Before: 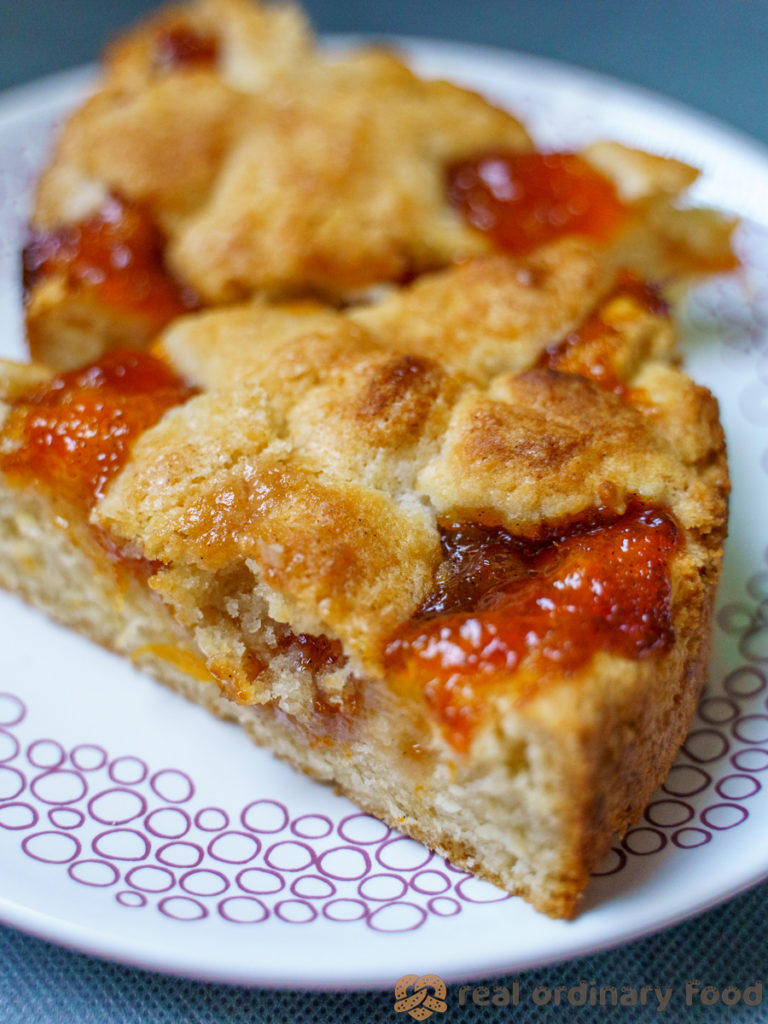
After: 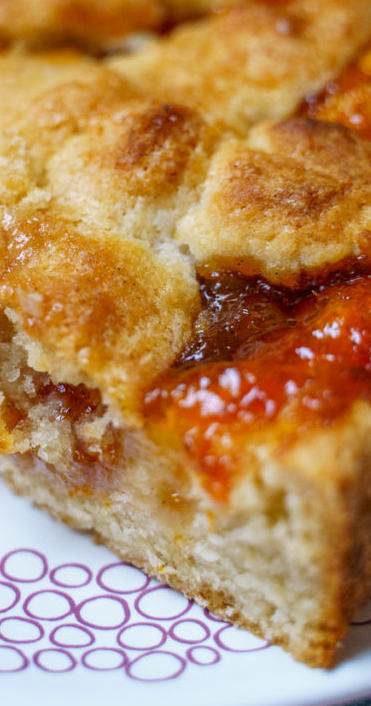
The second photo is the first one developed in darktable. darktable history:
crop: left 31.387%, top 24.518%, right 20.288%, bottom 6.469%
